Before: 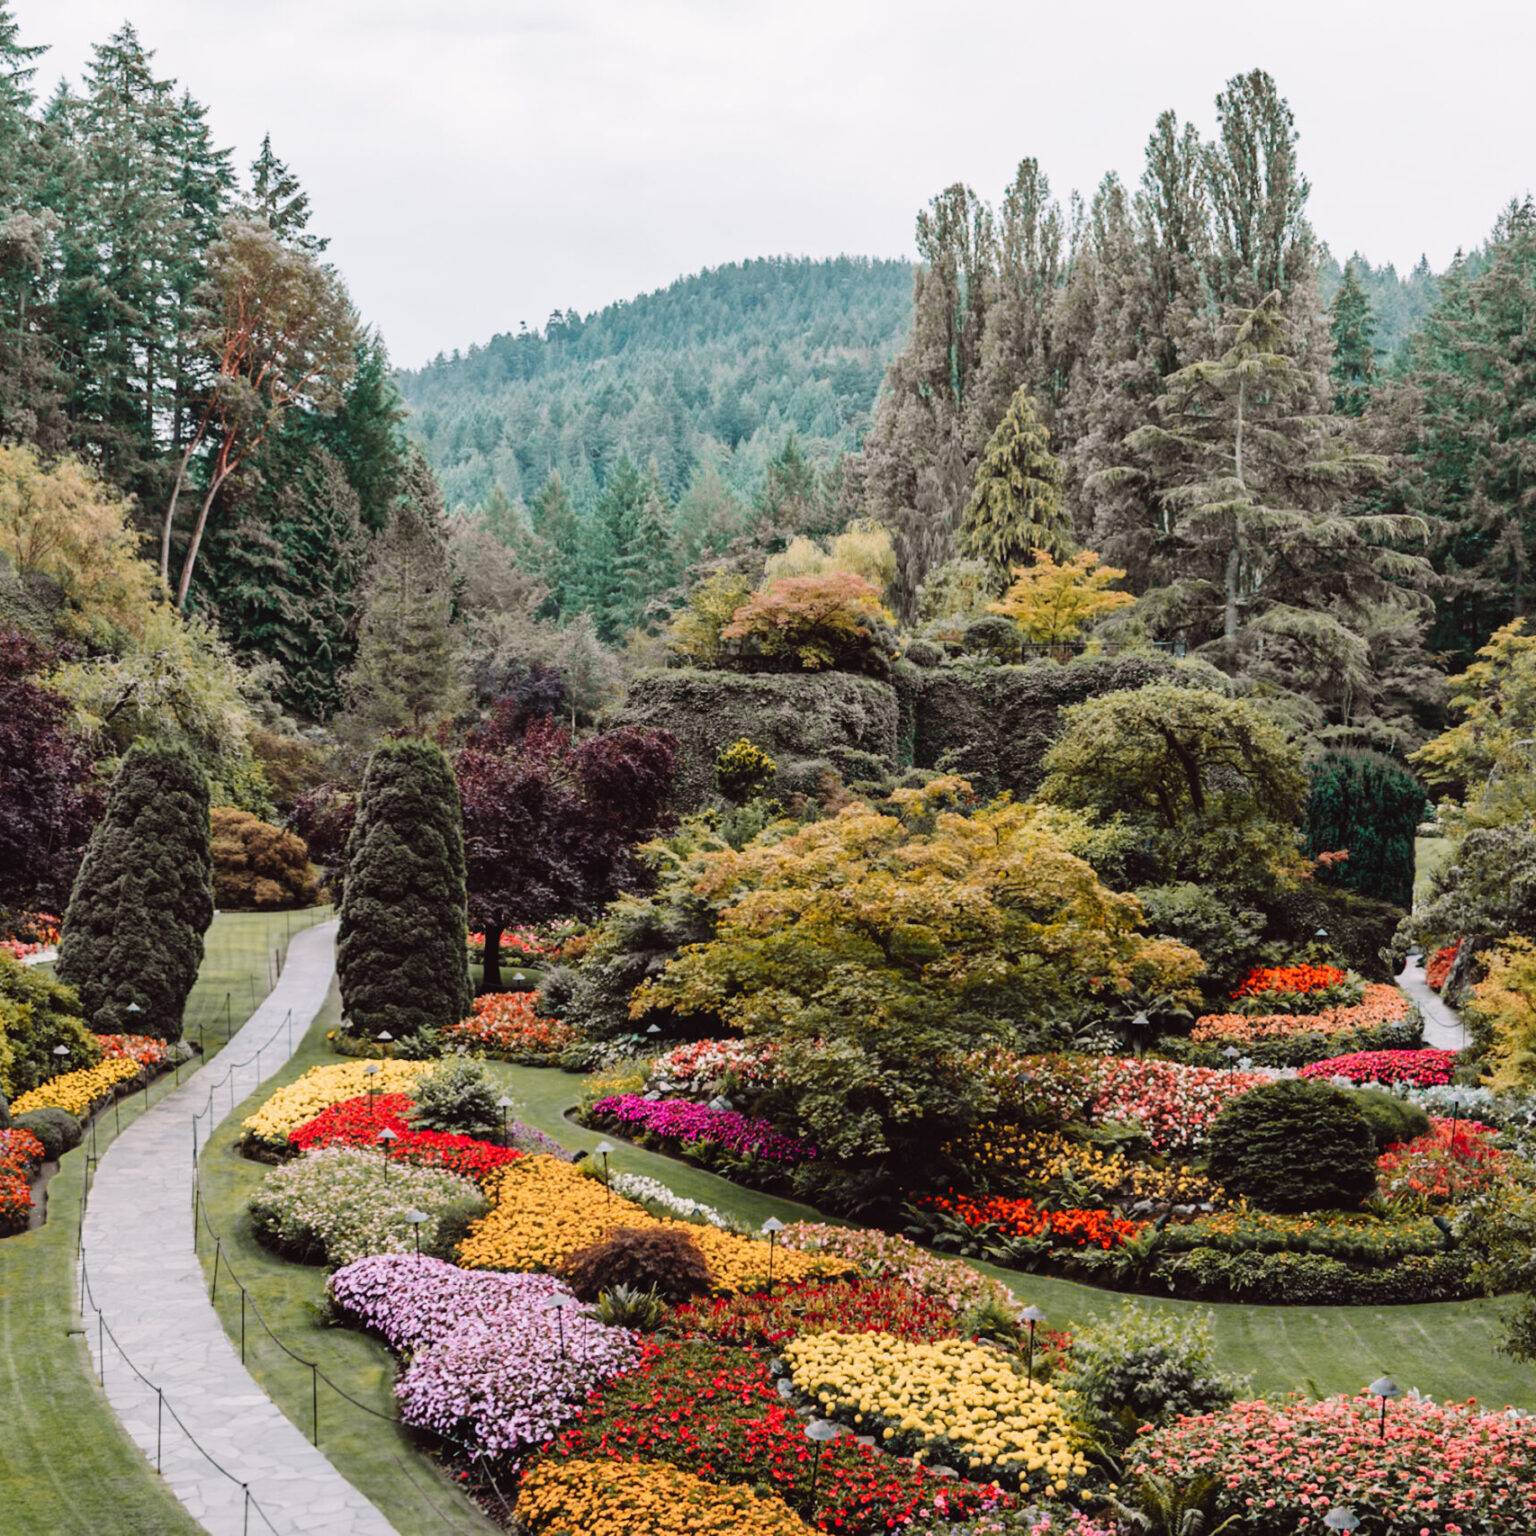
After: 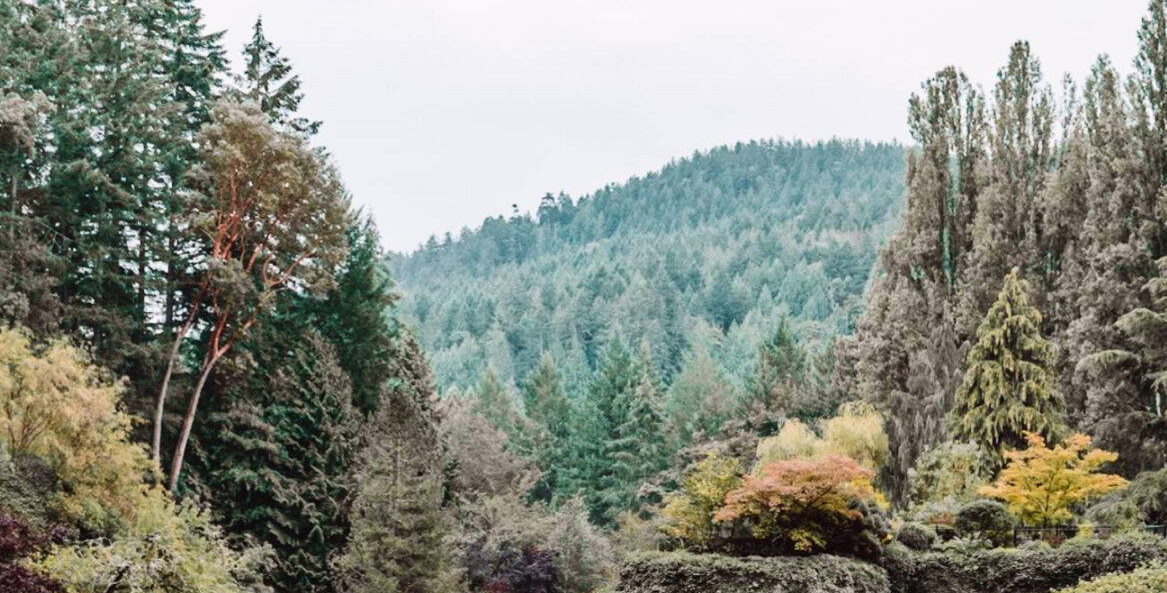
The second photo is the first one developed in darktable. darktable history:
crop: left 0.529%, top 7.651%, right 23.452%, bottom 53.73%
contrast brightness saturation: contrast 0.144
